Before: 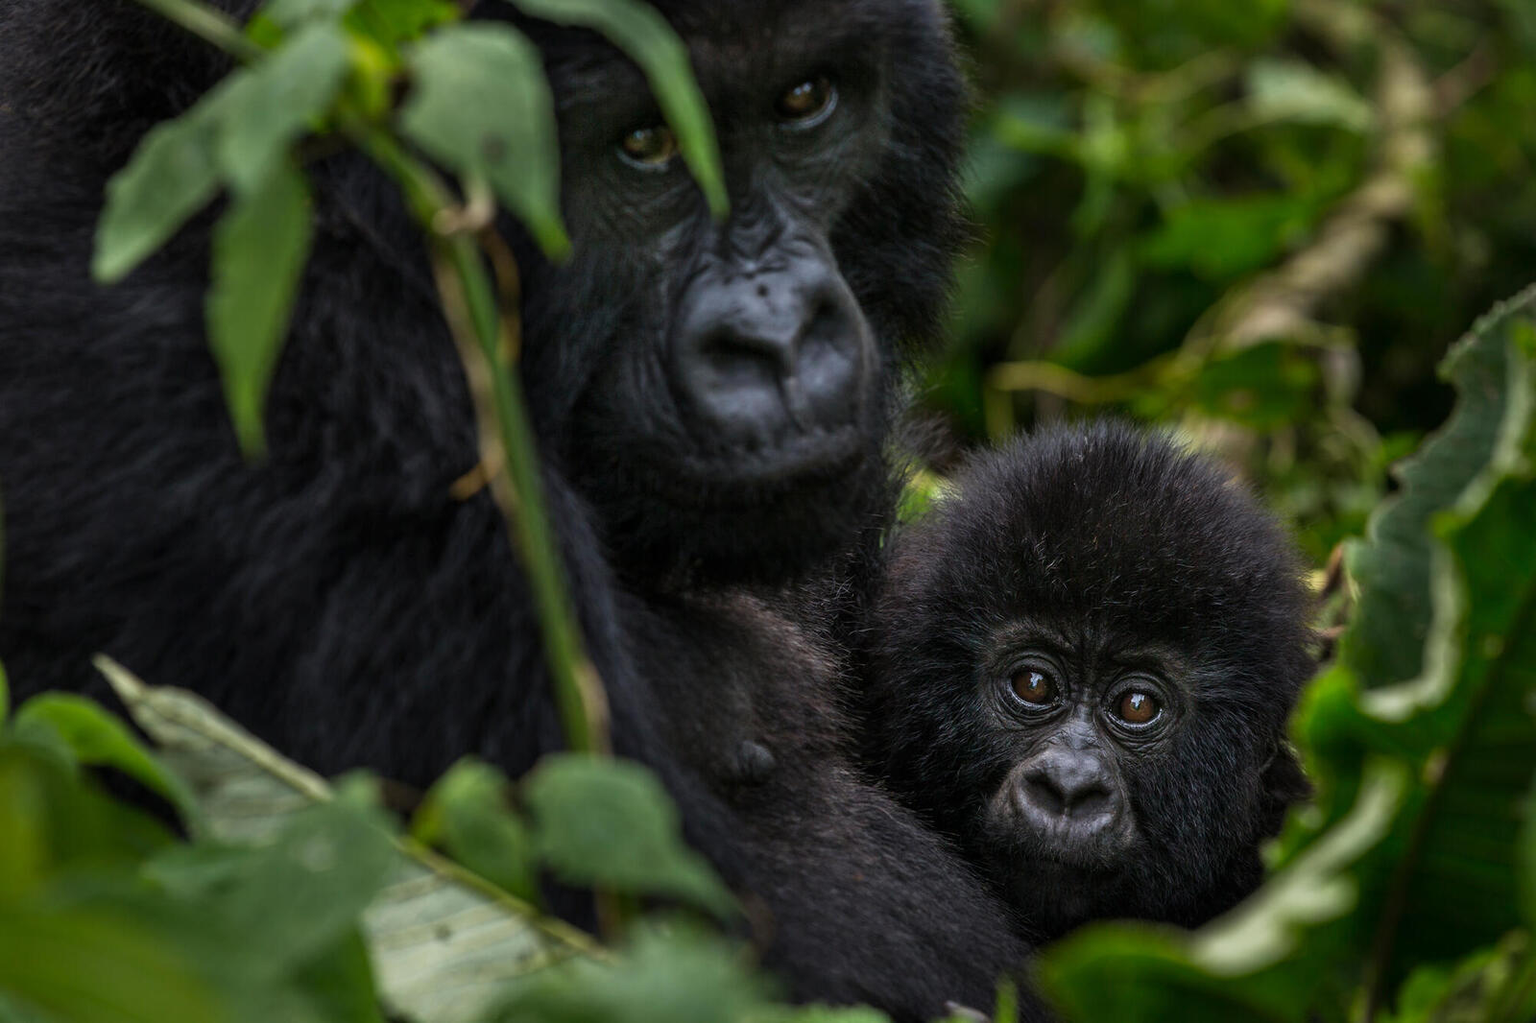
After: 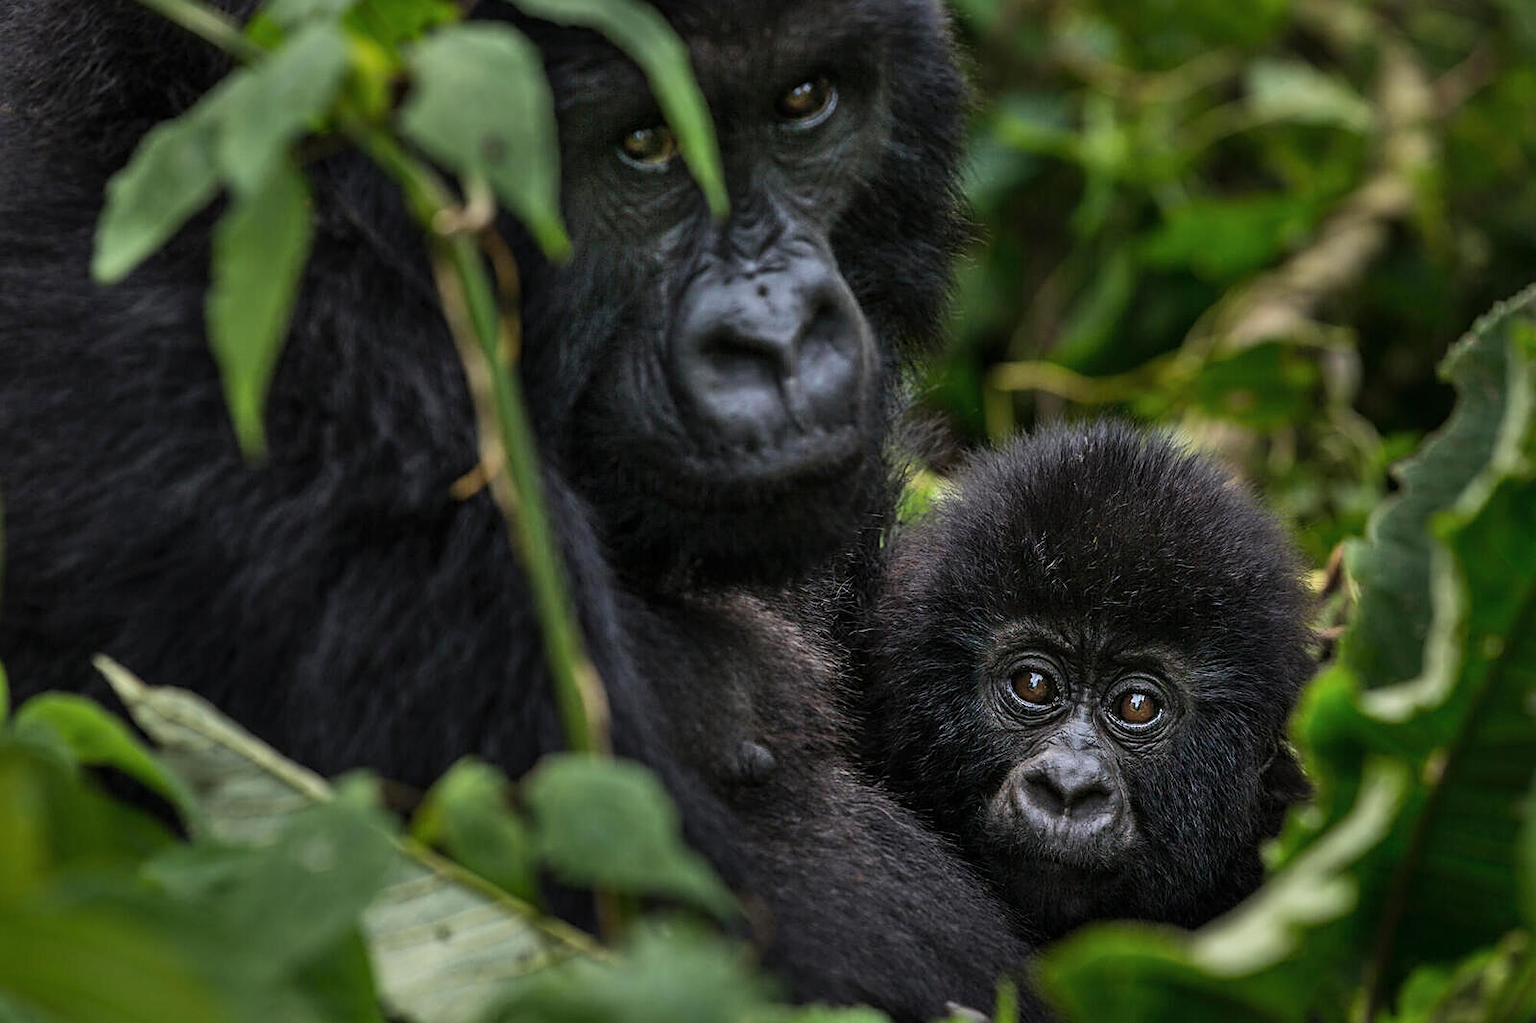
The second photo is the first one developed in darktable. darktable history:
sharpen: on, module defaults
shadows and highlights: shadows 35.37, highlights -34.79, soften with gaussian
